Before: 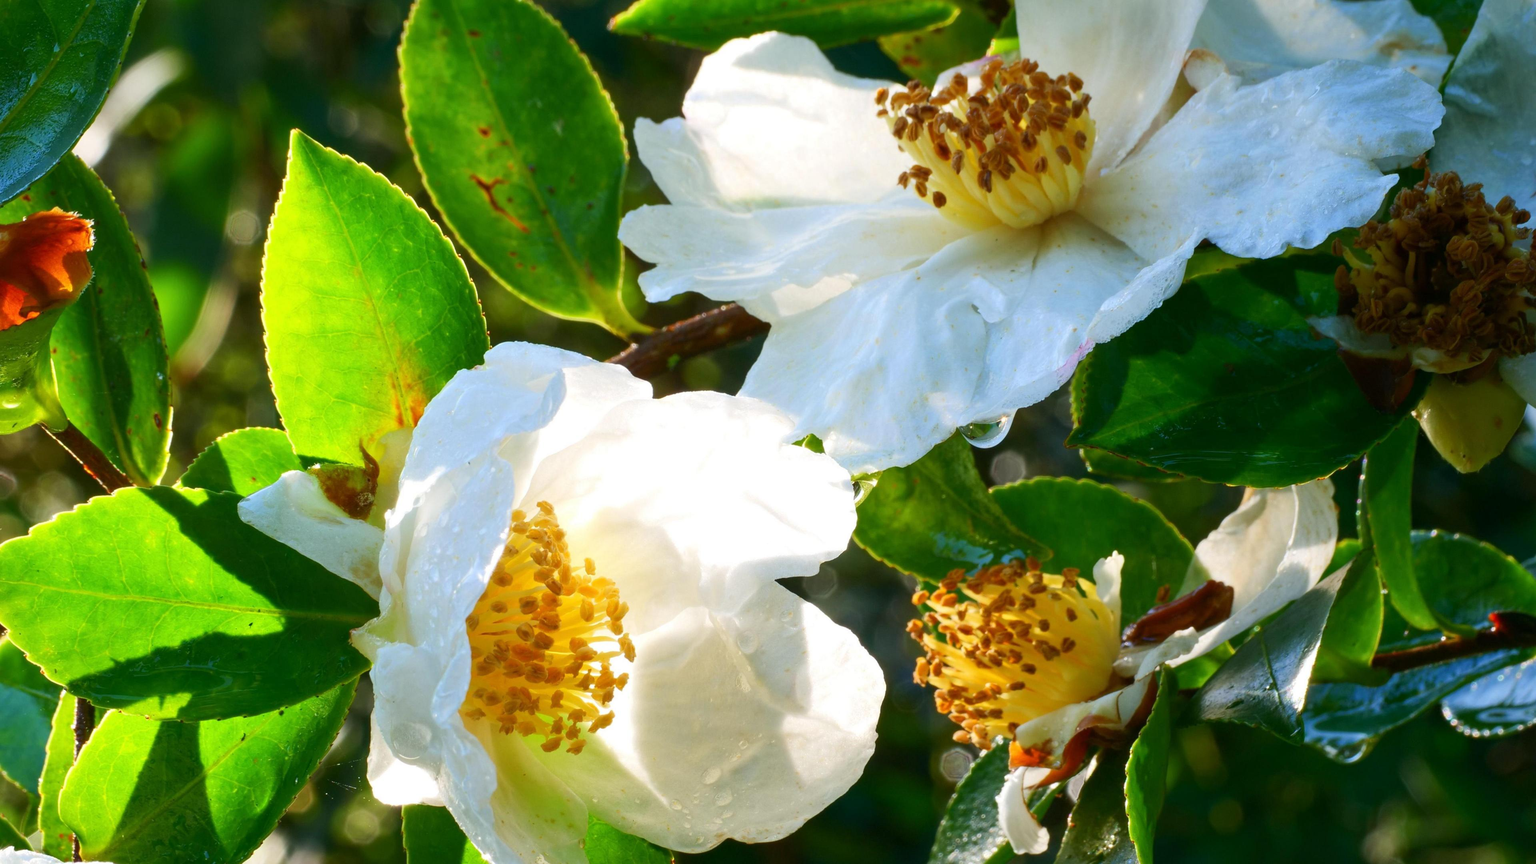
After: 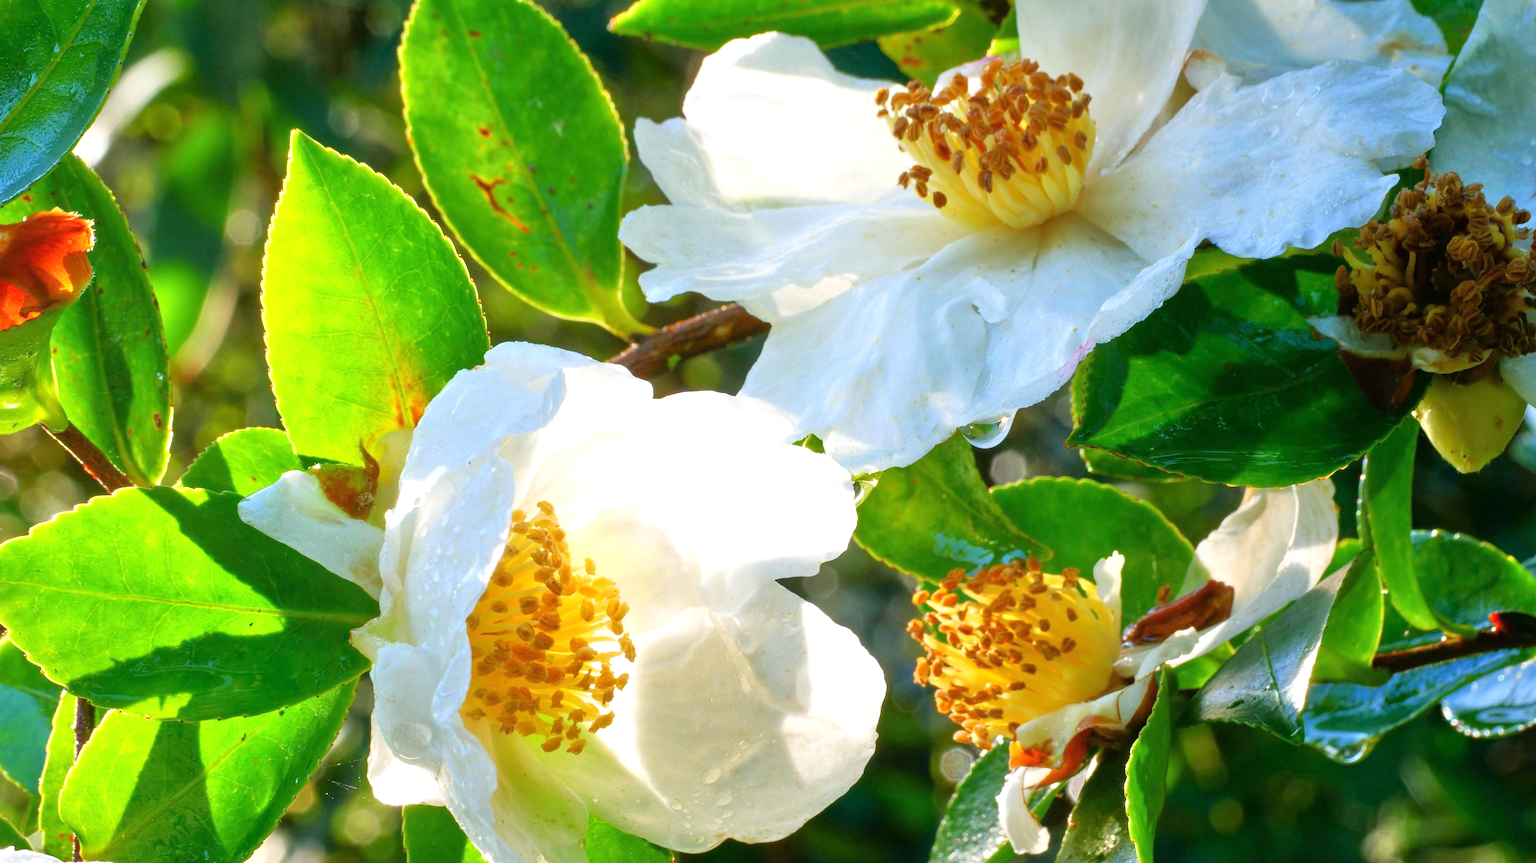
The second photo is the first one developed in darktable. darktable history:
tone equalizer: -7 EV 0.15 EV, -6 EV 0.6 EV, -5 EV 1.15 EV, -4 EV 1.33 EV, -3 EV 1.15 EV, -2 EV 0.6 EV, -1 EV 0.15 EV, mask exposure compensation -0.5 EV
exposure: black level correction 0, exposure 0.2 EV, compensate exposure bias true, compensate highlight preservation false
